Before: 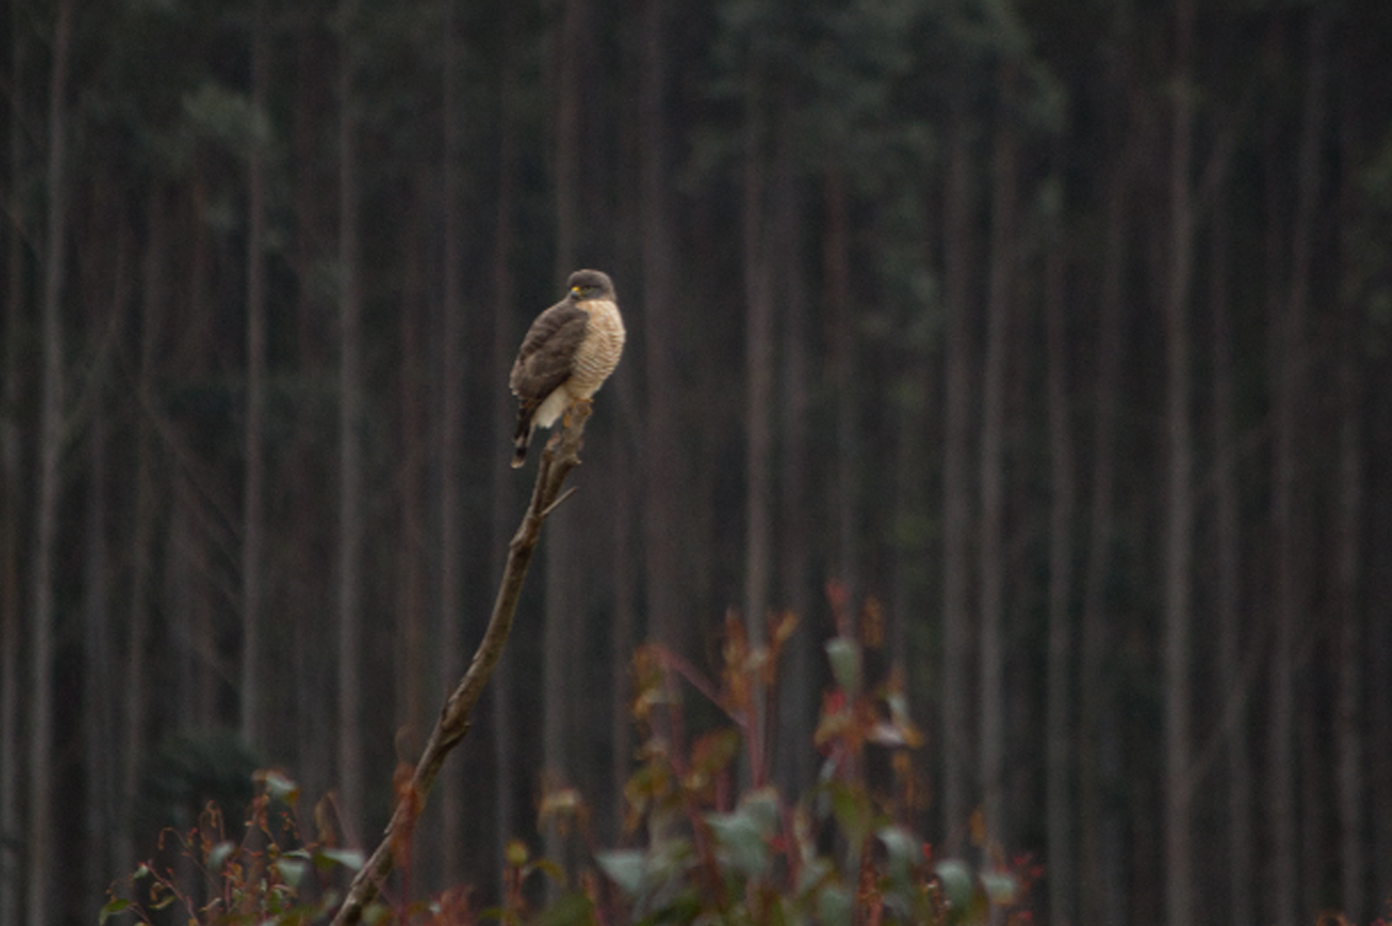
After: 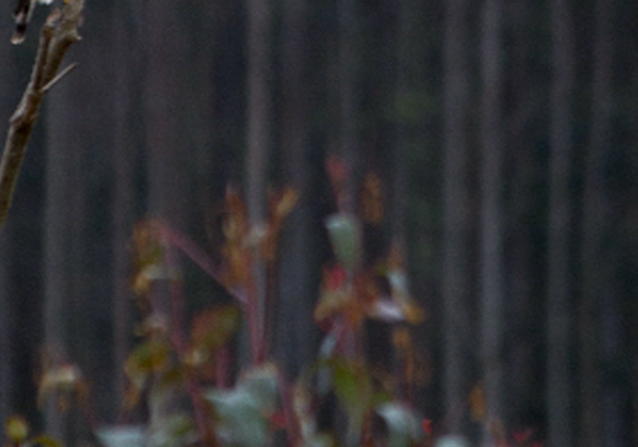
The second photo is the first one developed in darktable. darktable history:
exposure: black level correction 0.003, exposure 0.383 EV, compensate highlight preservation false
crop: left 35.976%, top 45.819%, right 18.162%, bottom 5.807%
white balance: red 0.926, green 1.003, blue 1.133
shadows and highlights: shadows -30, highlights 30
